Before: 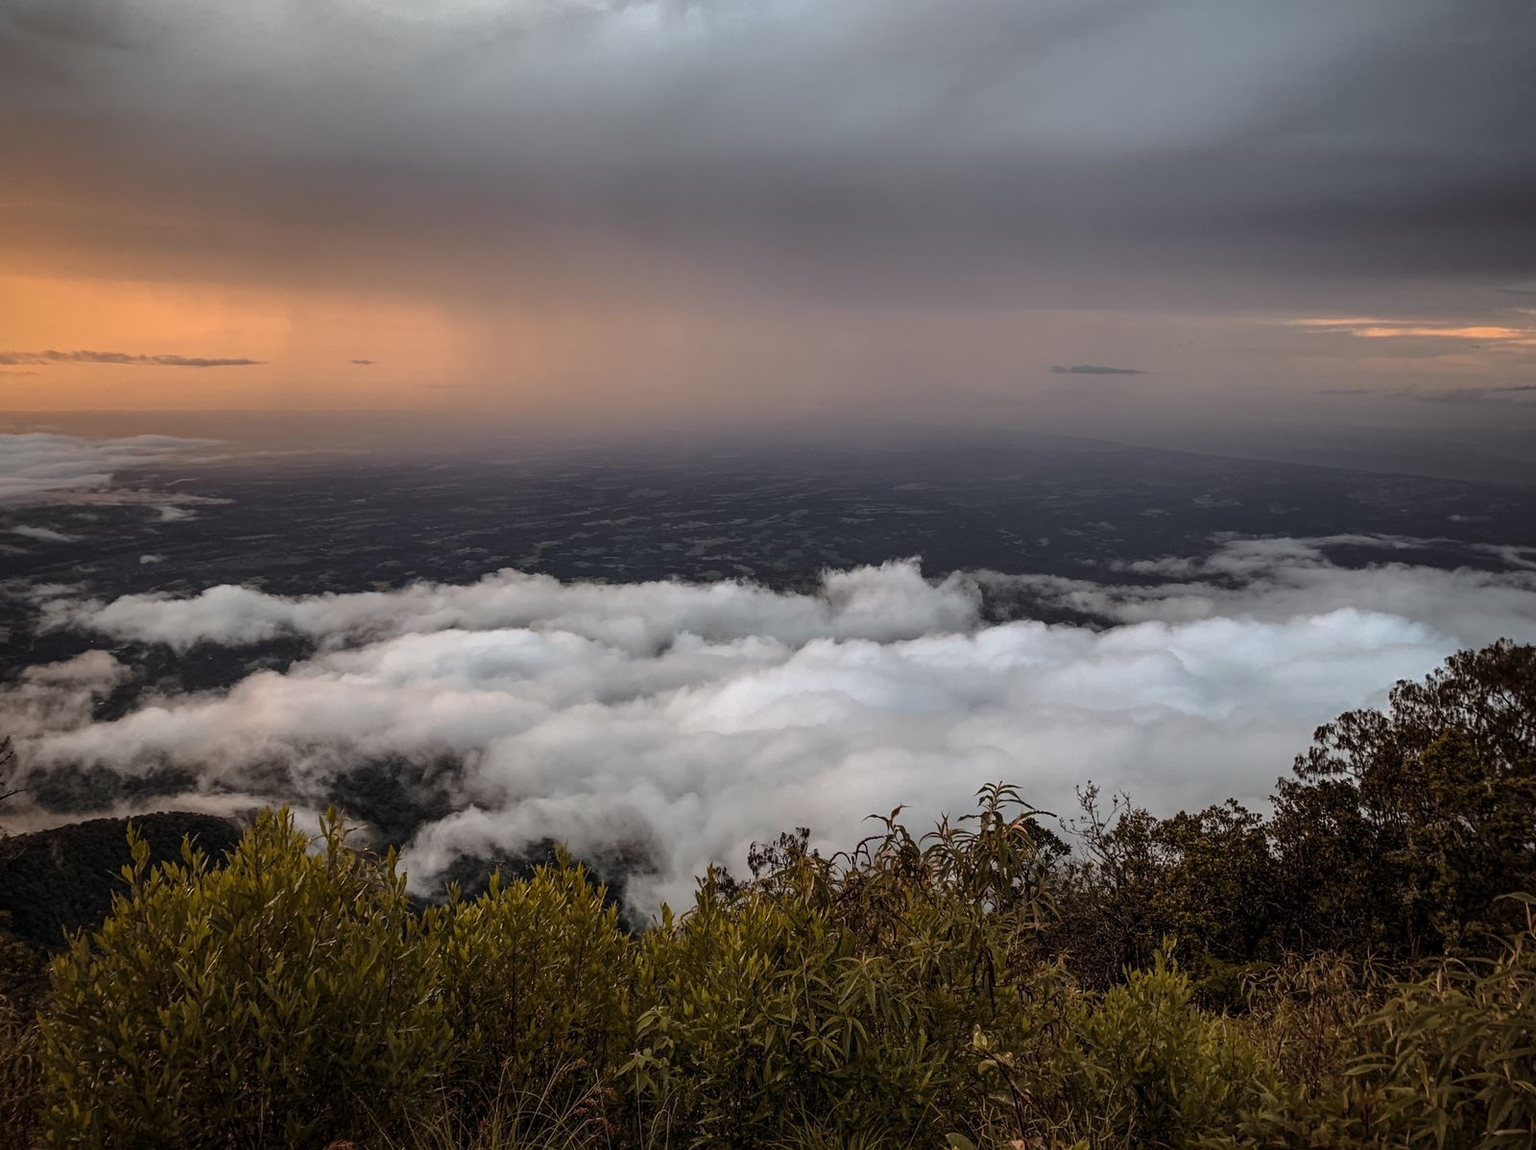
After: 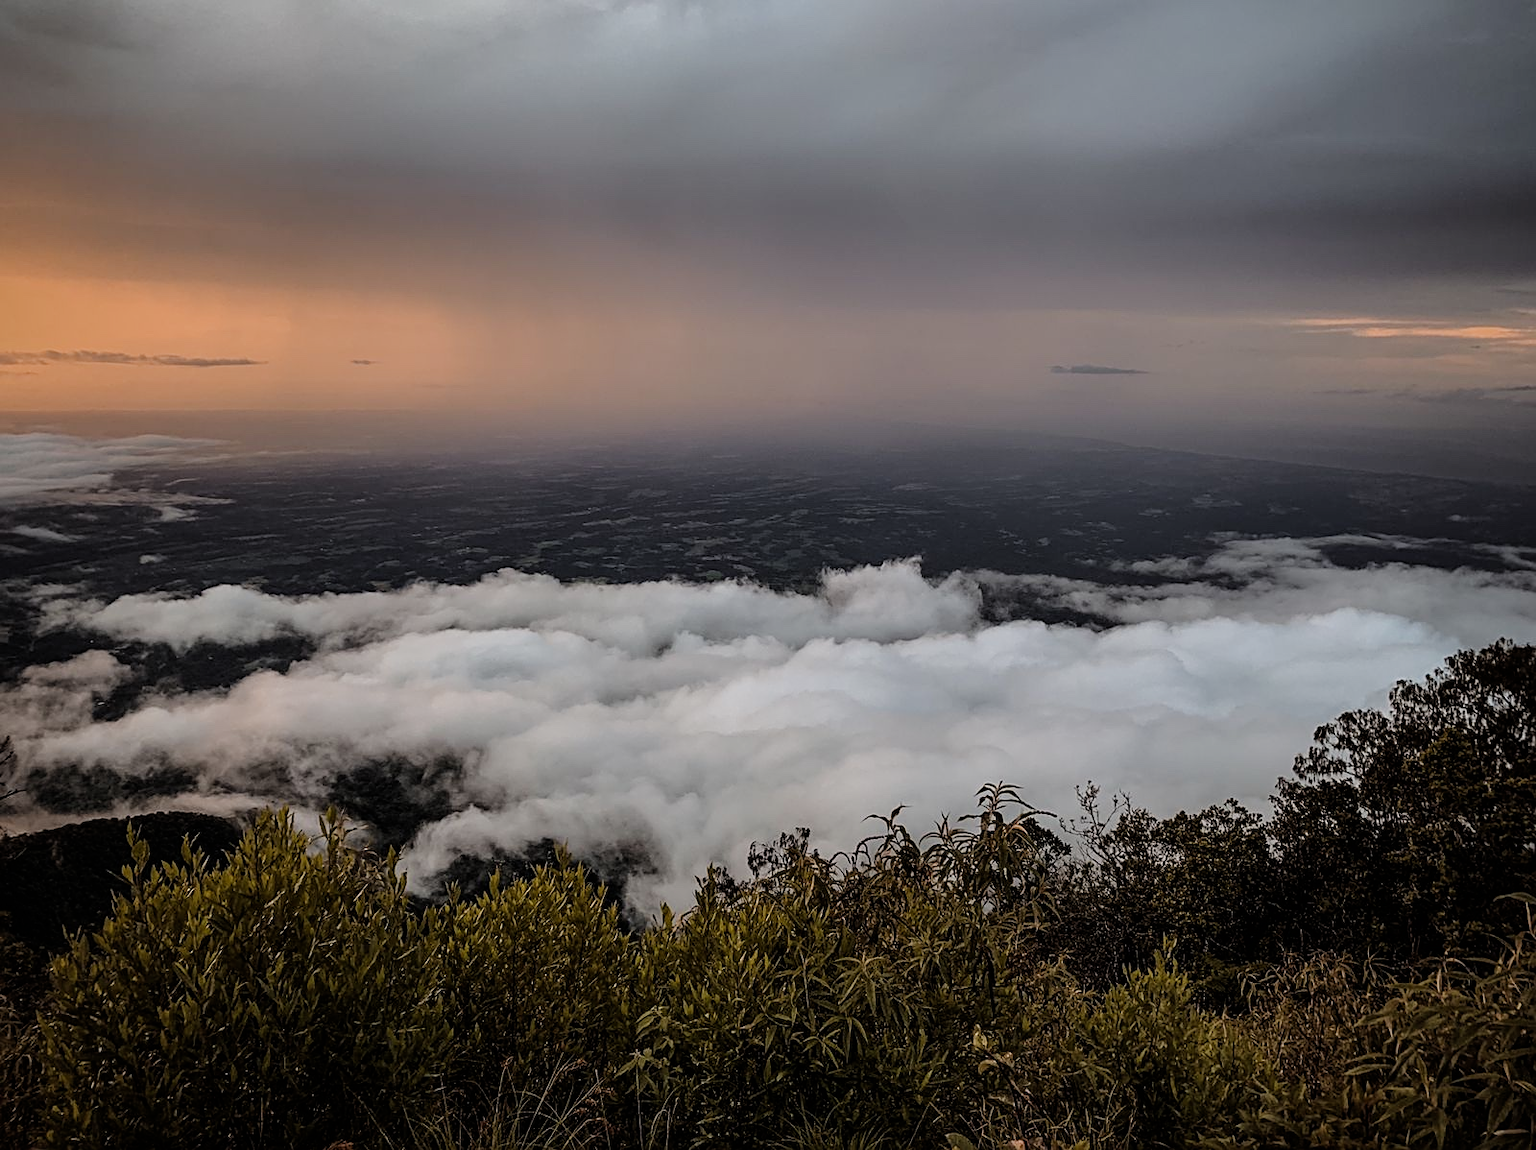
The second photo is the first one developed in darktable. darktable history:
sharpen: on, module defaults
filmic rgb: black relative exposure -7.65 EV, white relative exposure 4.56 EV, hardness 3.61, contrast 1.05
